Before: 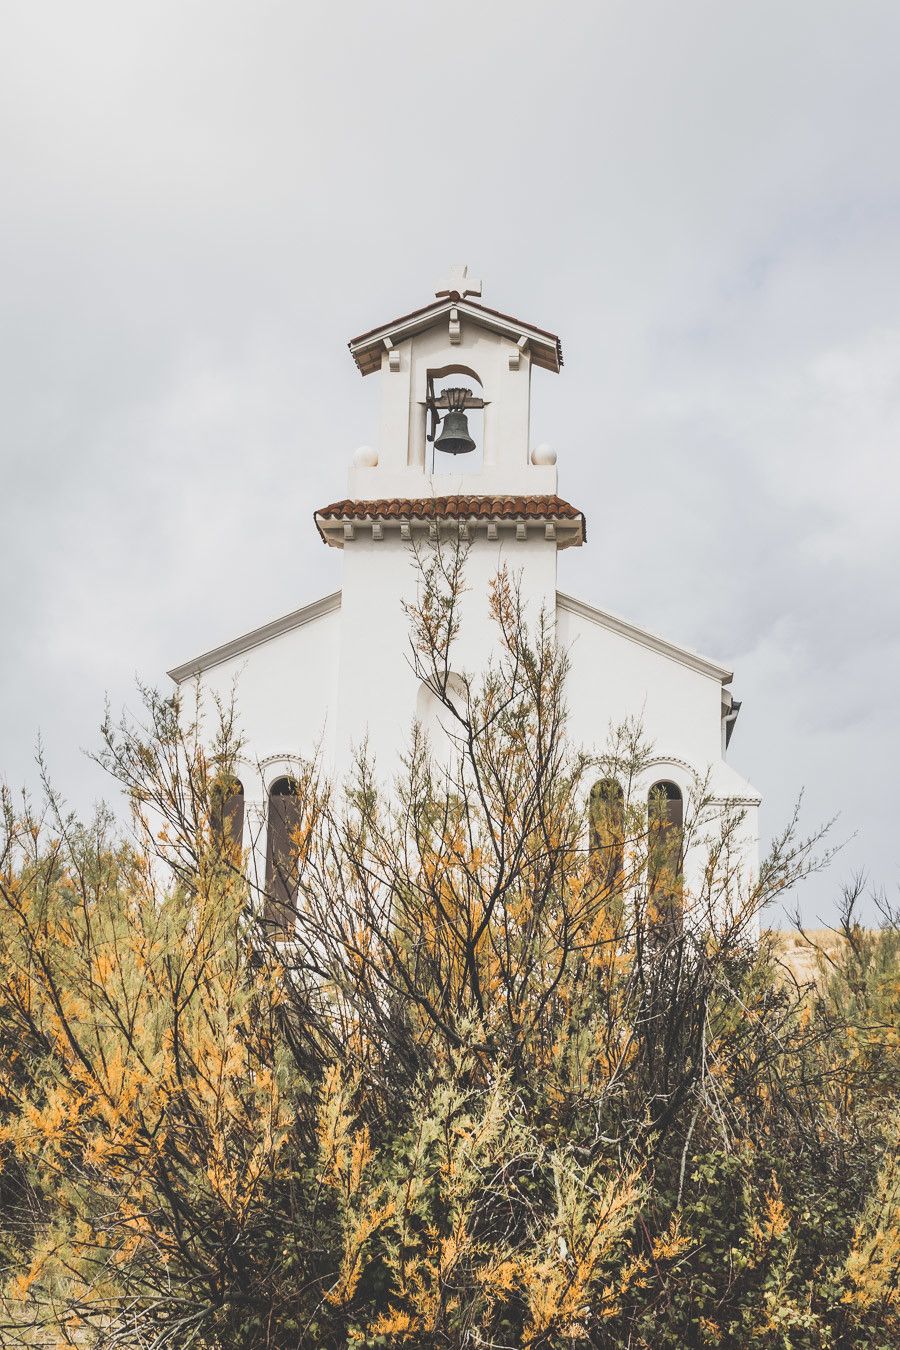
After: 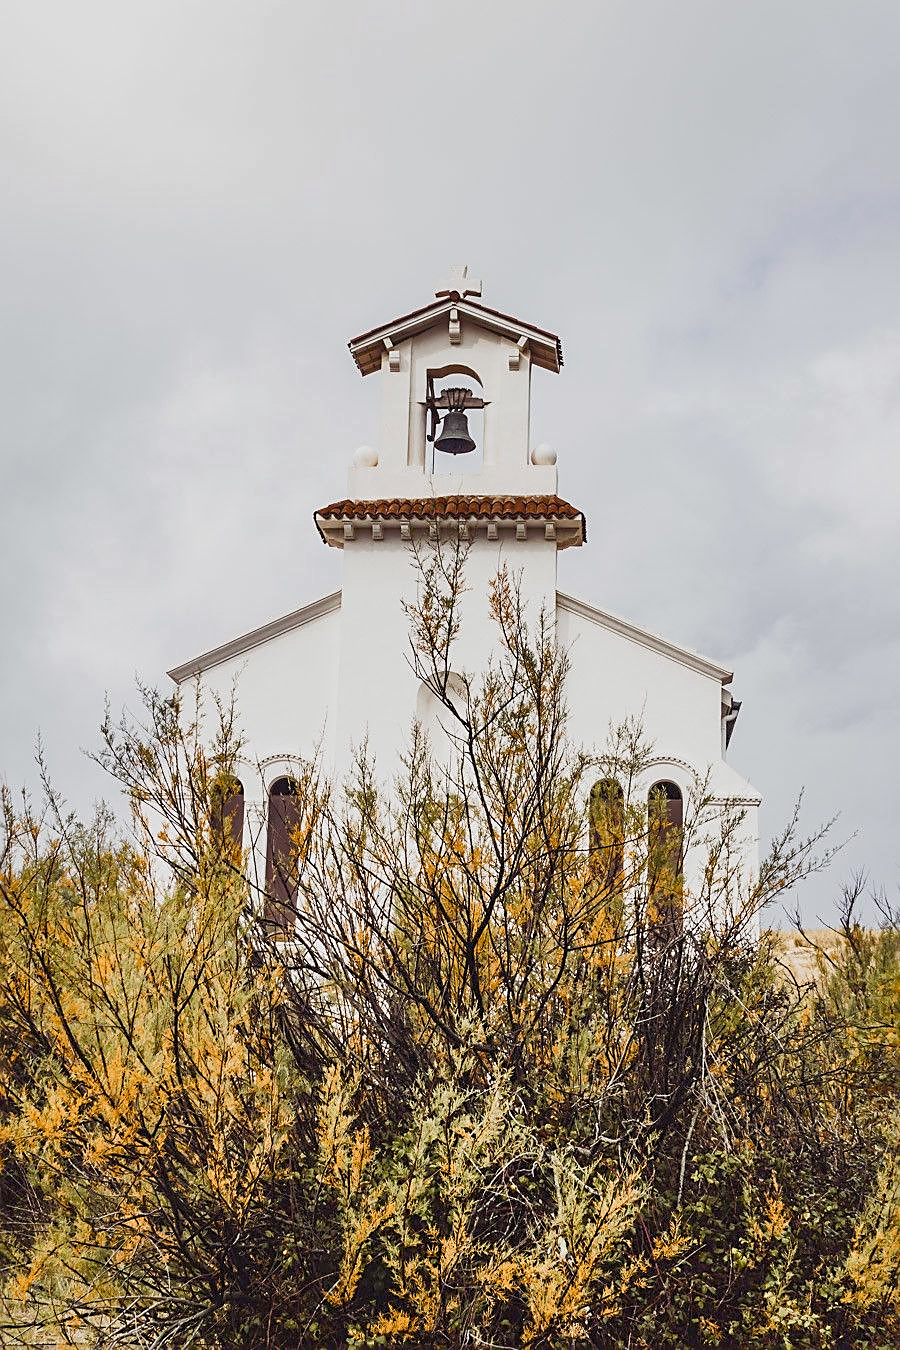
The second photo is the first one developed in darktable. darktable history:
color balance rgb: shadows lift › luminance 0.479%, shadows lift › chroma 6.92%, shadows lift › hue 300.66°, global offset › luminance -1.425%, linear chroma grading › global chroma 8.765%, perceptual saturation grading › global saturation 0.014%, perceptual saturation grading › highlights -17.987%, perceptual saturation grading › mid-tones 33.145%, perceptual saturation grading › shadows 50.372%, perceptual brilliance grading › global brilliance -17.827%, perceptual brilliance grading › highlights 28.867%, contrast -9.88%
exposure: exposure -0.277 EV, compensate highlight preservation false
sharpen: amount 0.491
